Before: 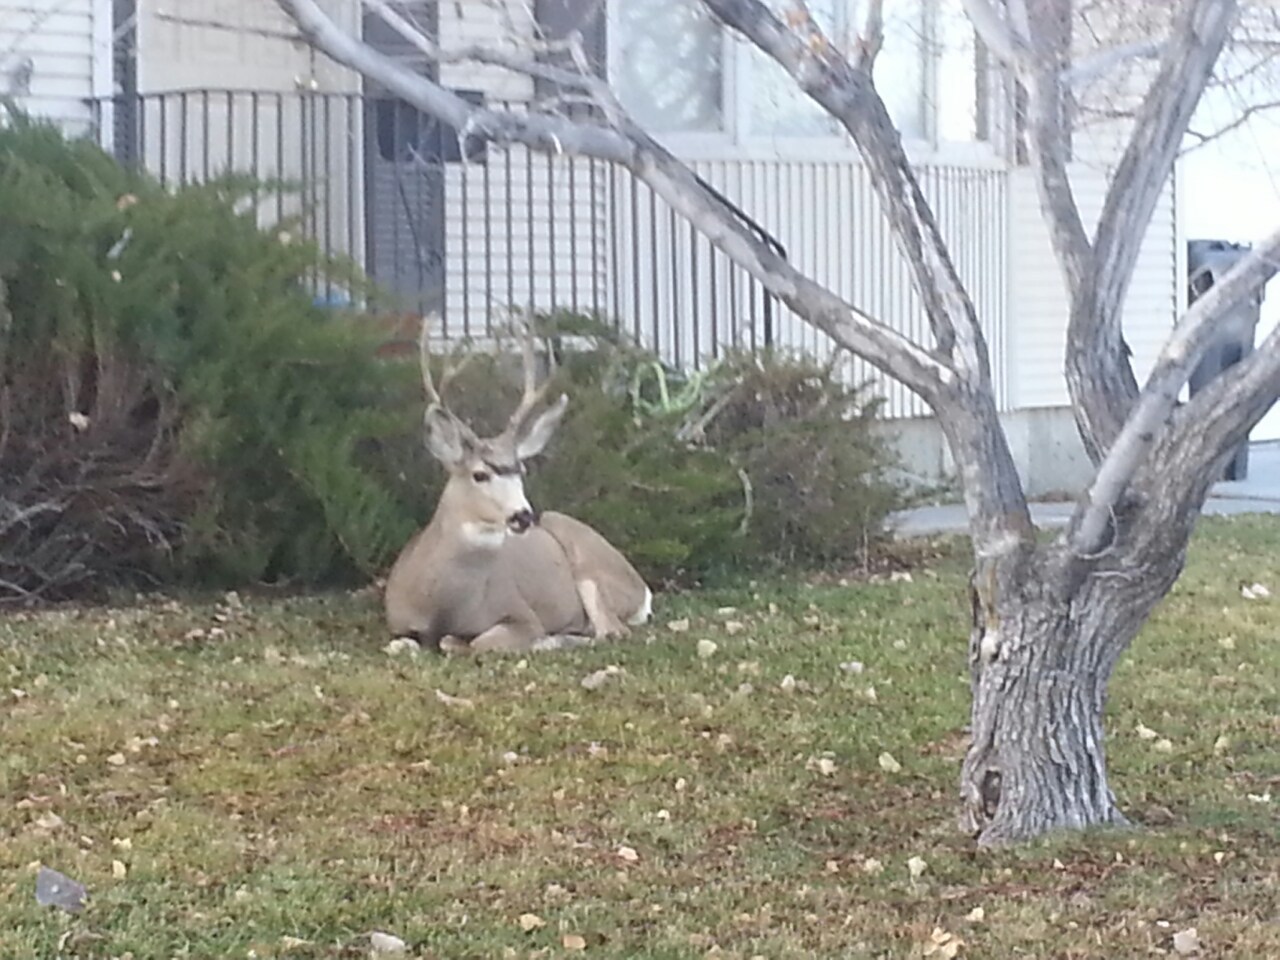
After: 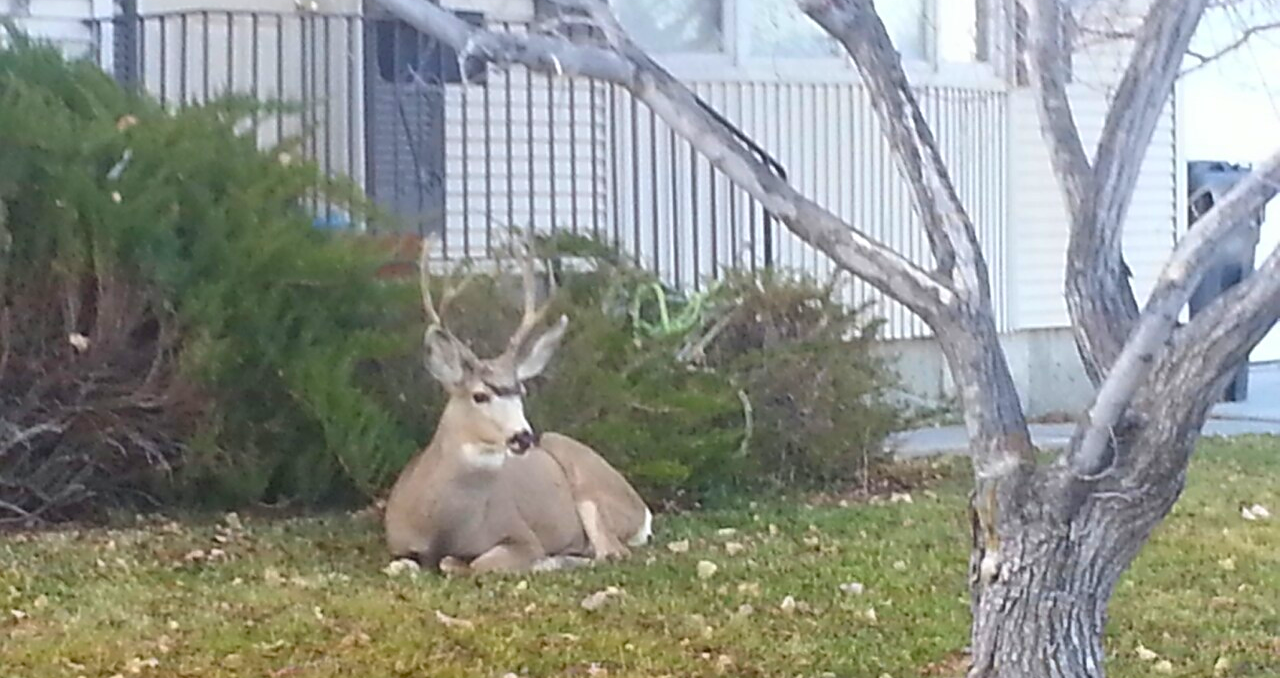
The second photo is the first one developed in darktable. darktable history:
sharpen: amount 0.2
crop and rotate: top 8.293%, bottom 20.996%
color balance rgb: perceptual saturation grading › global saturation 40%, global vibrance 15%
